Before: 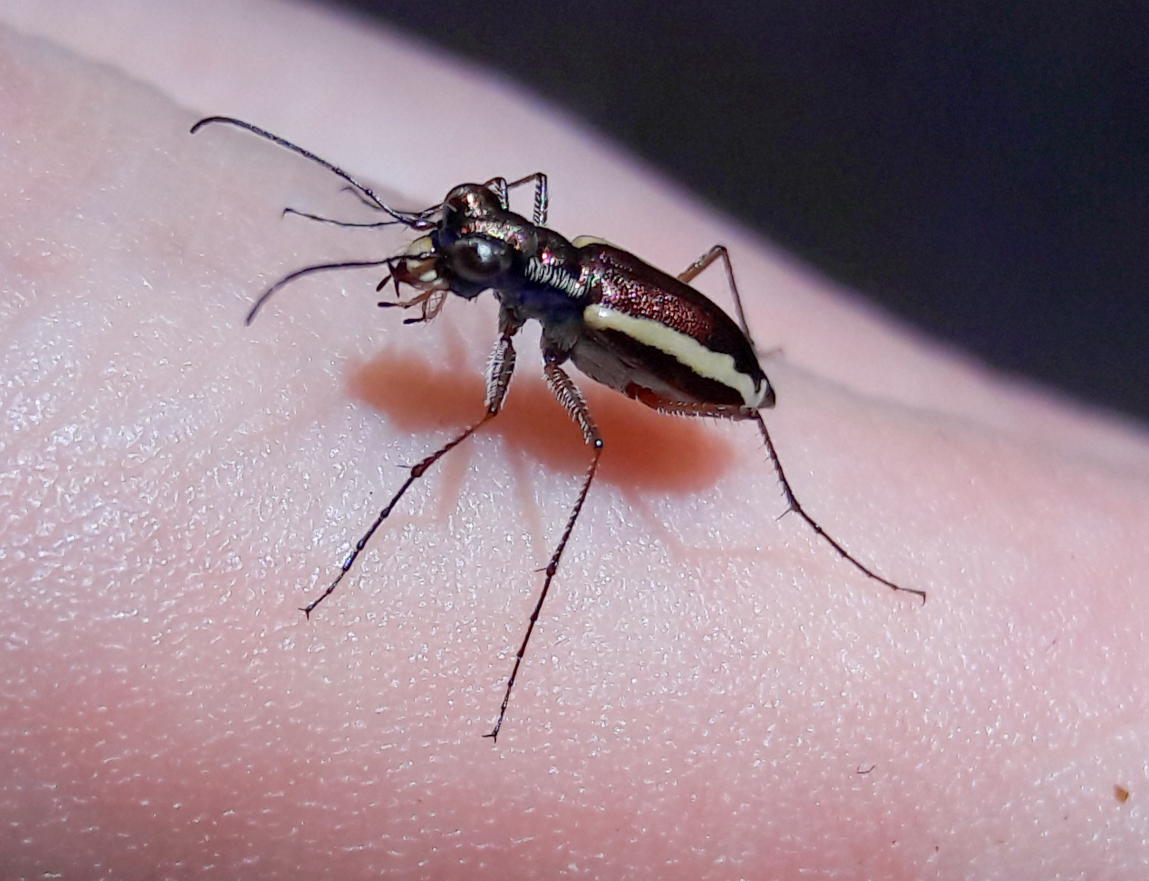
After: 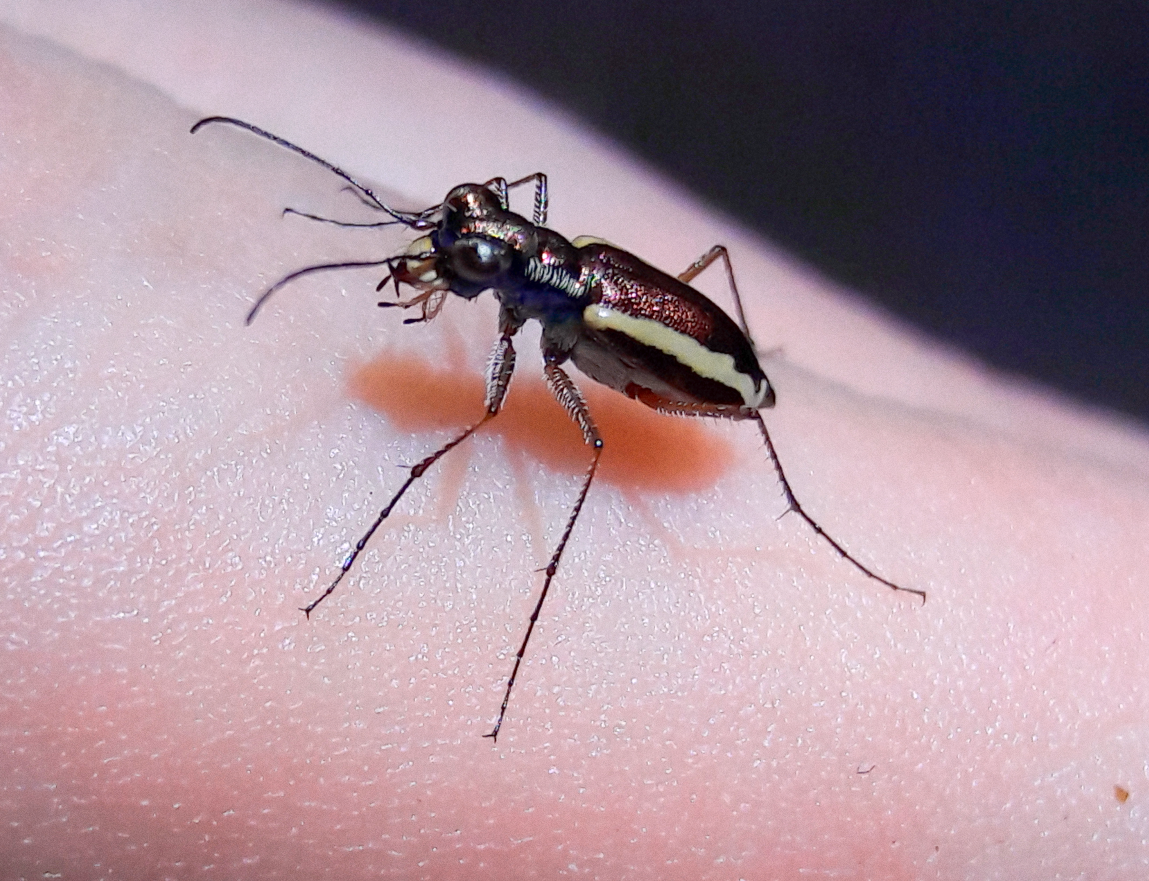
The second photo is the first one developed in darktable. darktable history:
grain: coarseness 0.09 ISO, strength 16.61%
color zones: curves: ch0 [(0.099, 0.624) (0.257, 0.596) (0.384, 0.376) (0.529, 0.492) (0.697, 0.564) (0.768, 0.532) (0.908, 0.644)]; ch1 [(0.112, 0.564) (0.254, 0.612) (0.432, 0.676) (0.592, 0.456) (0.743, 0.684) (0.888, 0.536)]; ch2 [(0.25, 0.5) (0.469, 0.36) (0.75, 0.5)]
